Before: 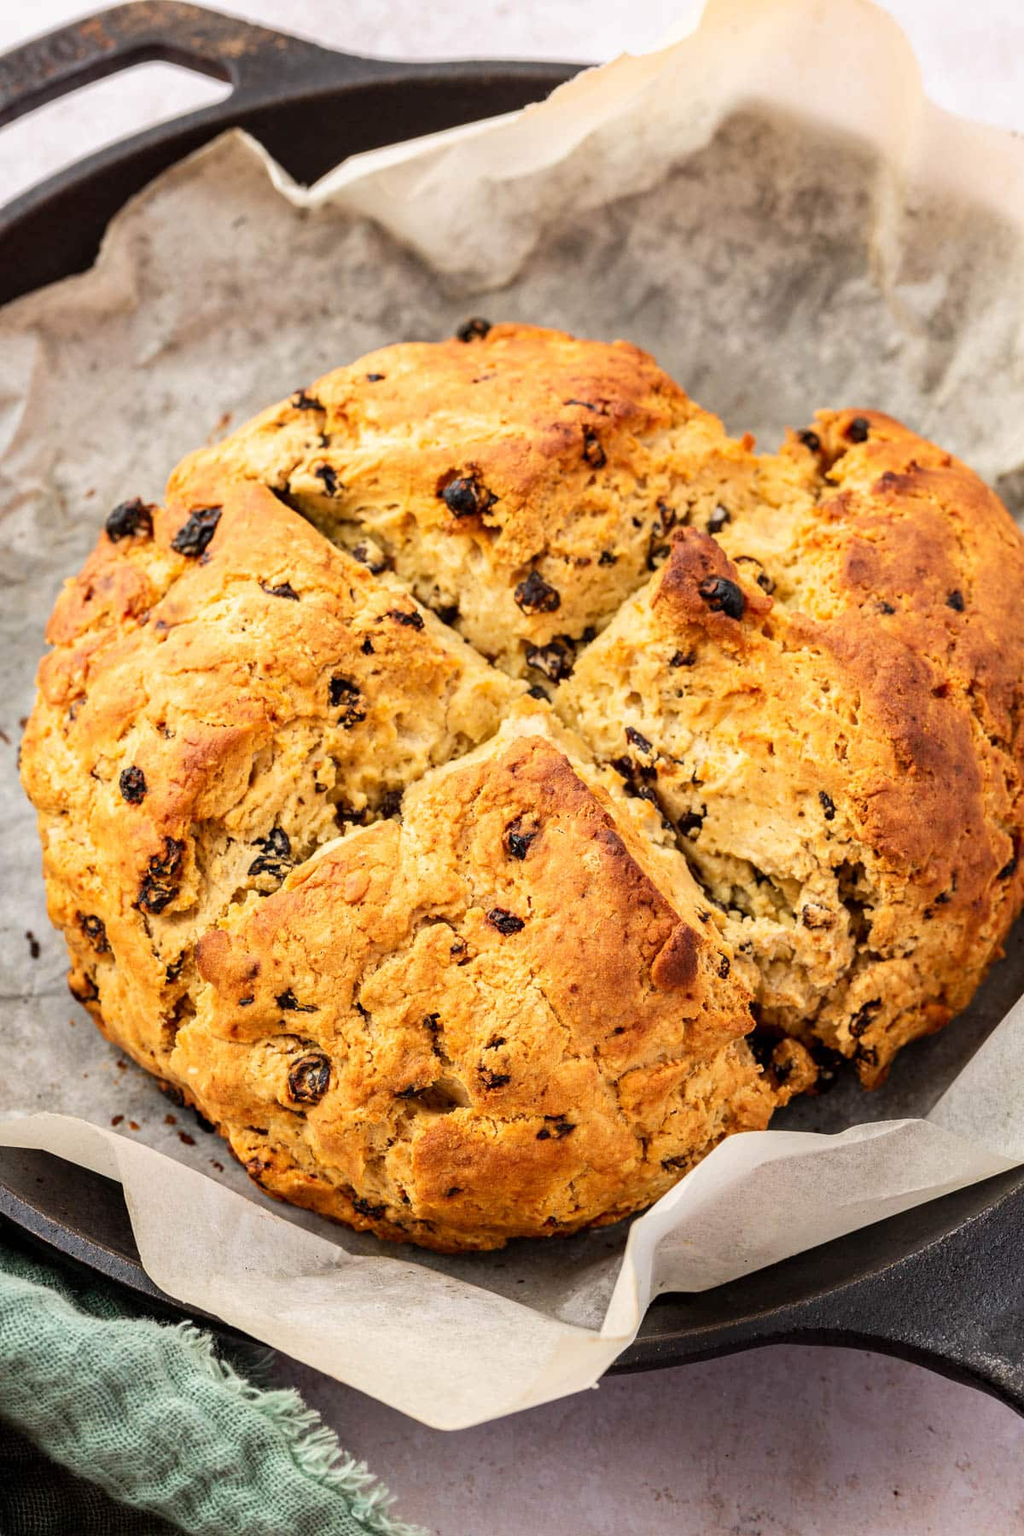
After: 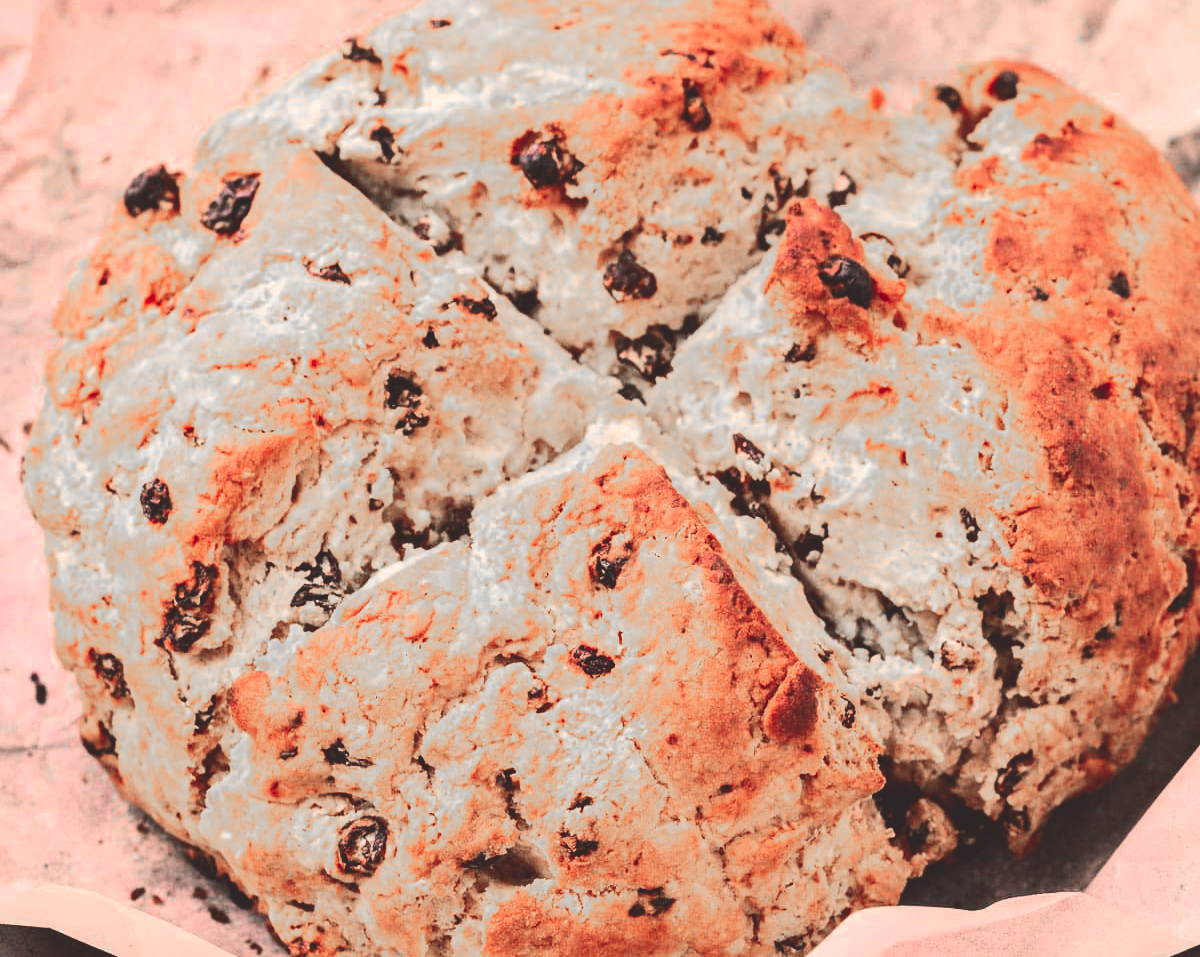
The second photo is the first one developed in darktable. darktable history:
contrast brightness saturation: contrast 0.289
crop and rotate: top 23.312%, bottom 23.482%
exposure: black level correction -0.063, exposure -0.05 EV, compensate highlight preservation false
color correction: highlights a* 14.62, highlights b* 4.89
tone equalizer: -8 EV -0.789 EV, -7 EV -0.687 EV, -6 EV -0.615 EV, -5 EV -0.396 EV, -3 EV 0.405 EV, -2 EV 0.6 EV, -1 EV 0.7 EV, +0 EV 0.774 EV, edges refinement/feathering 500, mask exposure compensation -1.57 EV, preserve details no
color zones: curves: ch0 [(0, 0.352) (0.143, 0.407) (0.286, 0.386) (0.429, 0.431) (0.571, 0.829) (0.714, 0.853) (0.857, 0.833) (1, 0.352)]; ch1 [(0, 0.604) (0.072, 0.726) (0.096, 0.608) (0.205, 0.007) (0.571, -0.006) (0.839, -0.013) (0.857, -0.012) (1, 0.604)]
